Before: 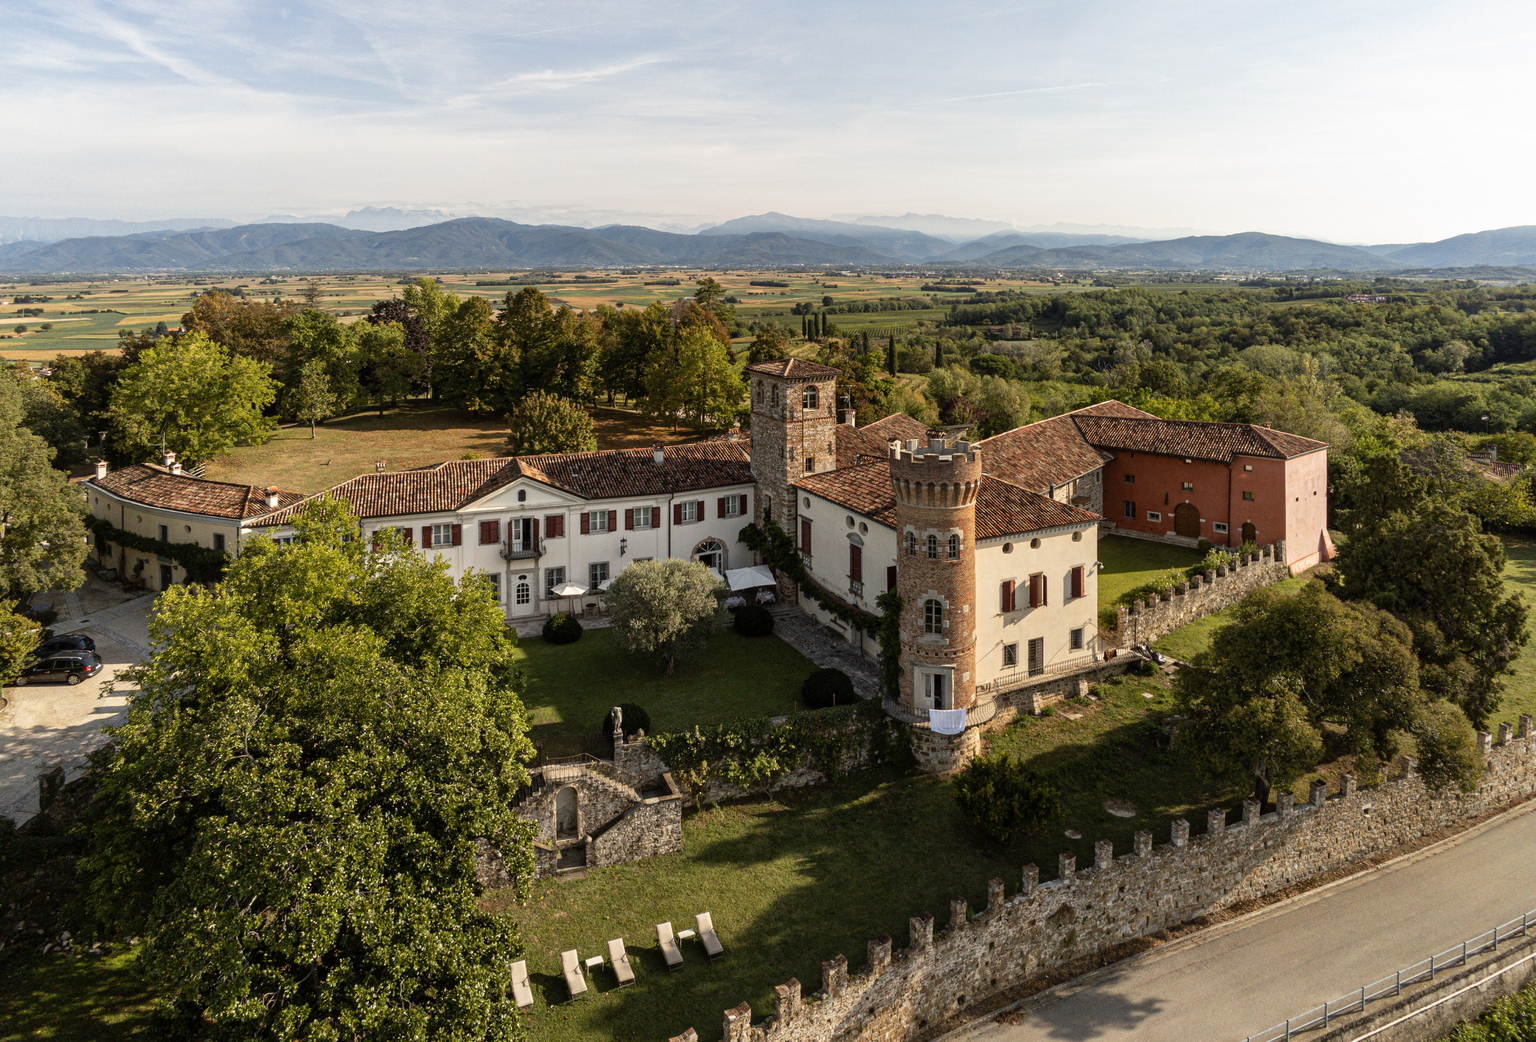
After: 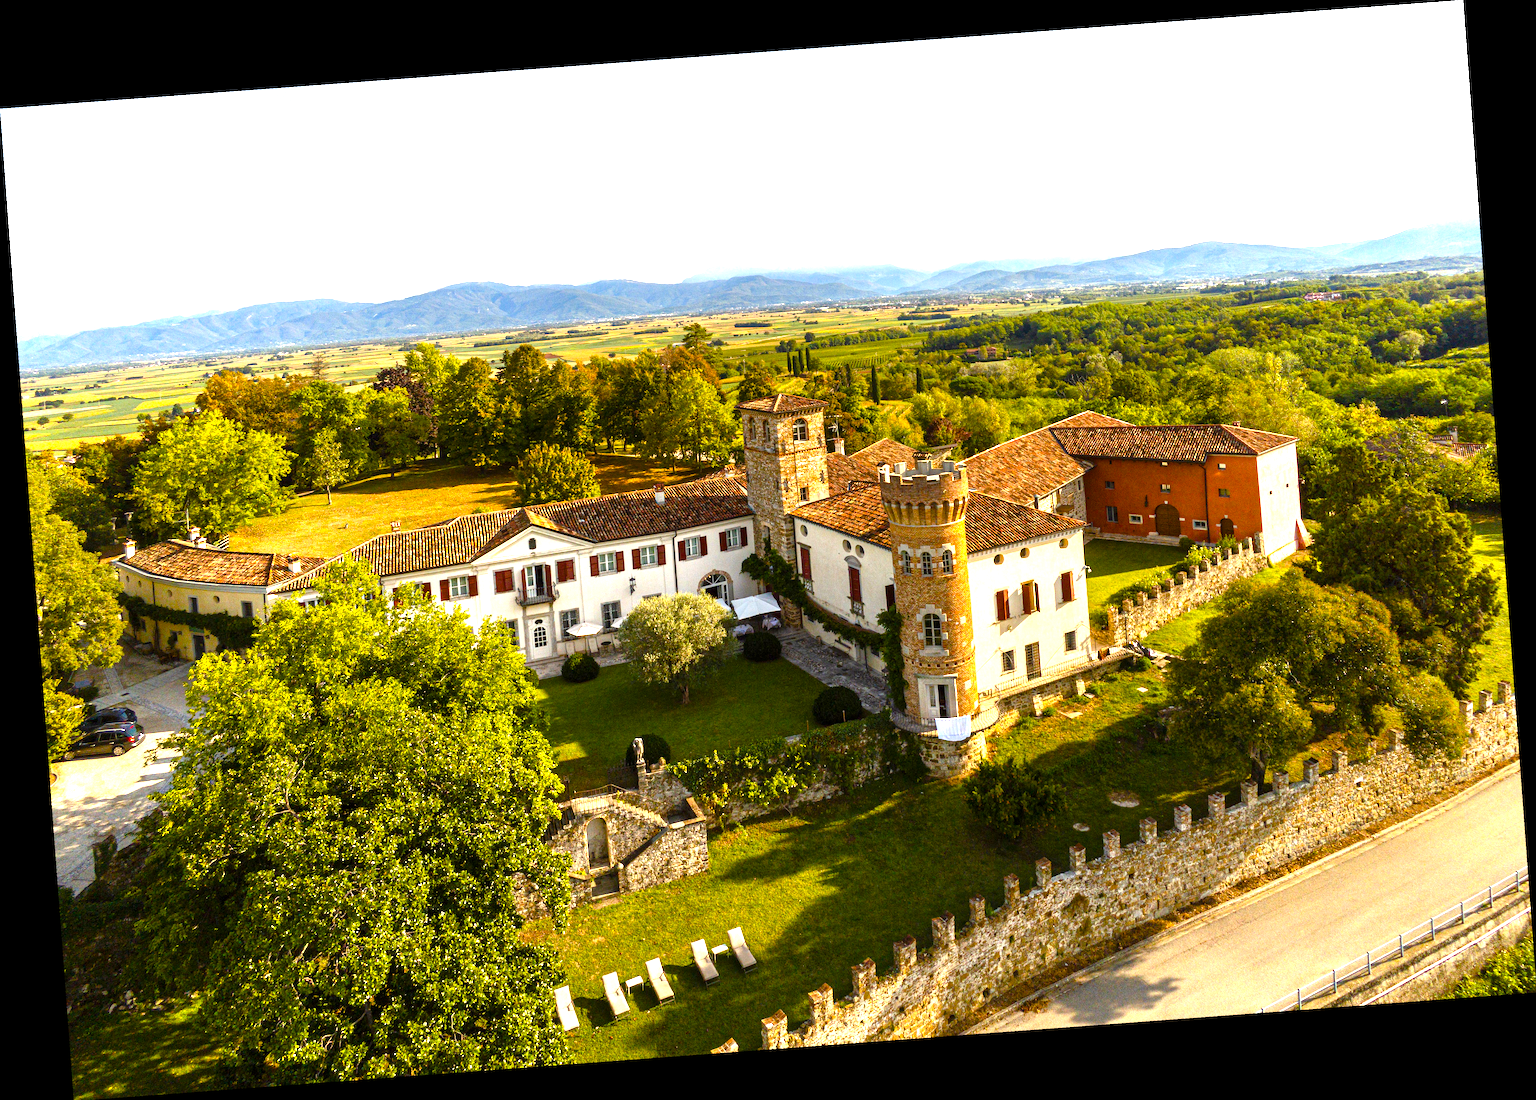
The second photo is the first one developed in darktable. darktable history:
rotate and perspective: rotation -4.25°, automatic cropping off
exposure: exposure 1 EV, compensate highlight preservation false
color balance rgb: linear chroma grading › shadows 10%, linear chroma grading › highlights 10%, linear chroma grading › global chroma 15%, linear chroma grading › mid-tones 15%, perceptual saturation grading › global saturation 40%, perceptual saturation grading › highlights -25%, perceptual saturation grading › mid-tones 35%, perceptual saturation grading › shadows 35%, perceptual brilliance grading › global brilliance 11.29%, global vibrance 11.29%
